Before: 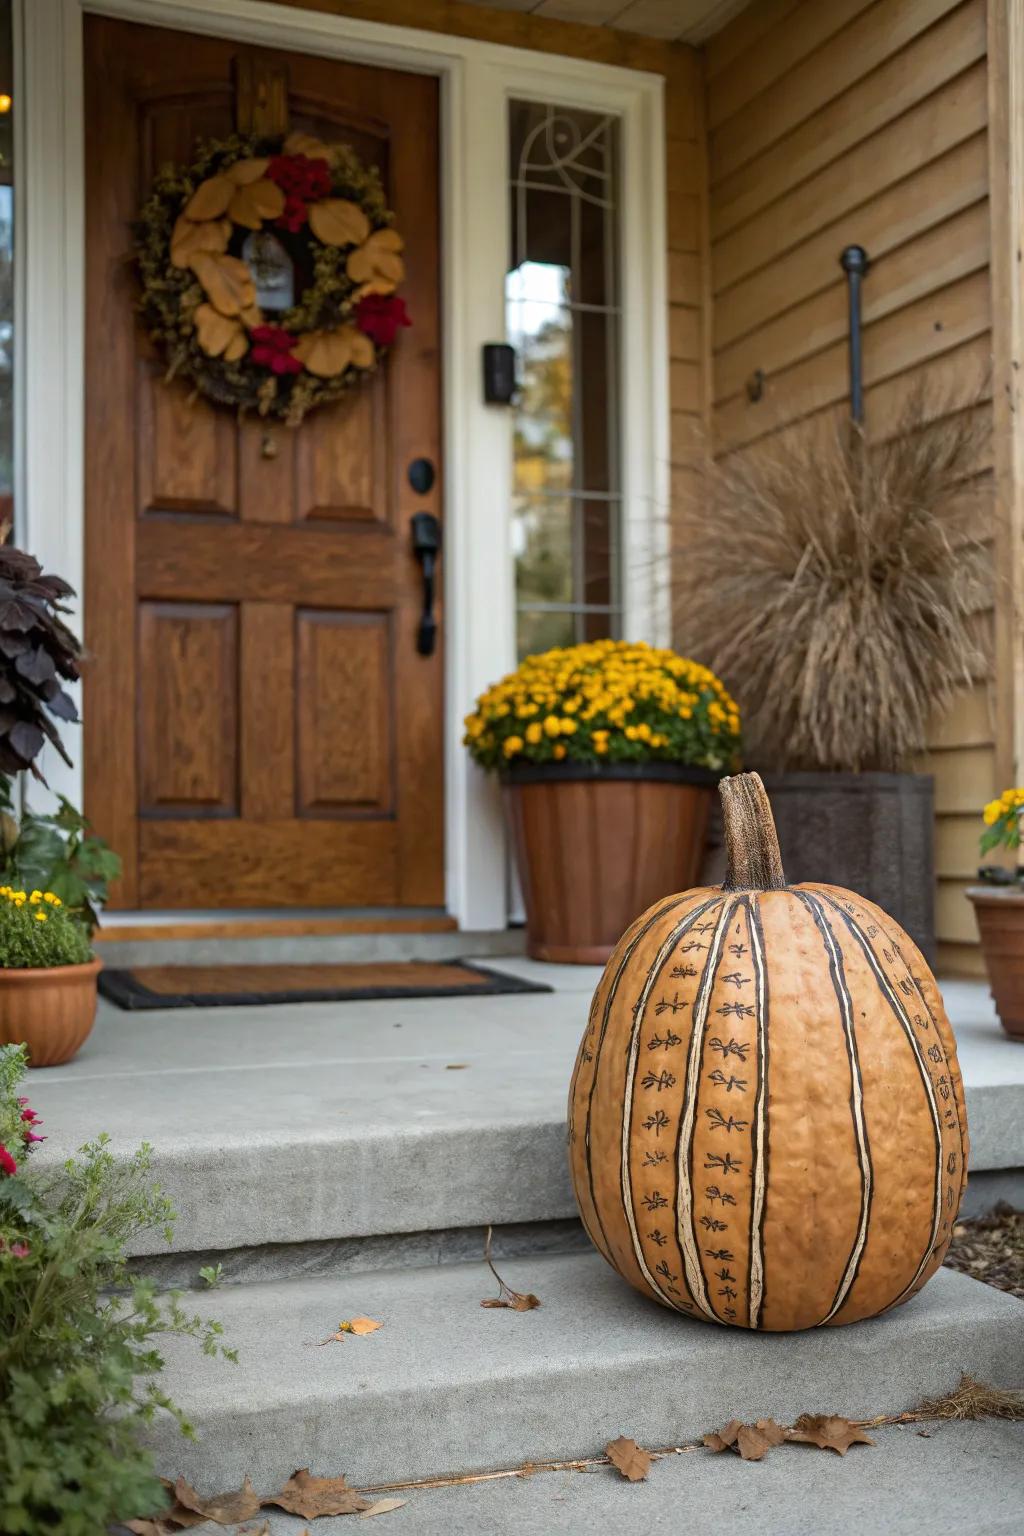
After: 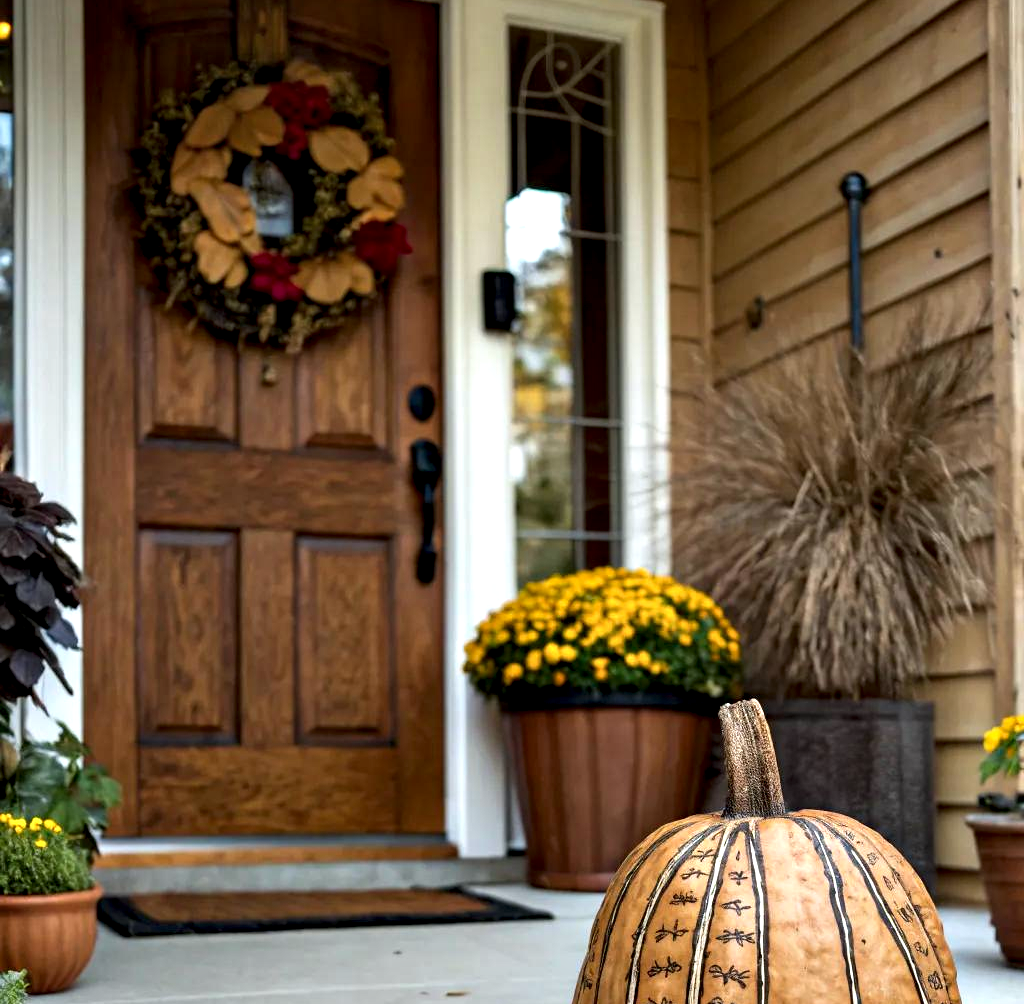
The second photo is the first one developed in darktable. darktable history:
contrast equalizer: octaves 7, y [[0.6 ×6], [0.55 ×6], [0 ×6], [0 ×6], [0 ×6]]
crop and rotate: top 4.787%, bottom 29.816%
